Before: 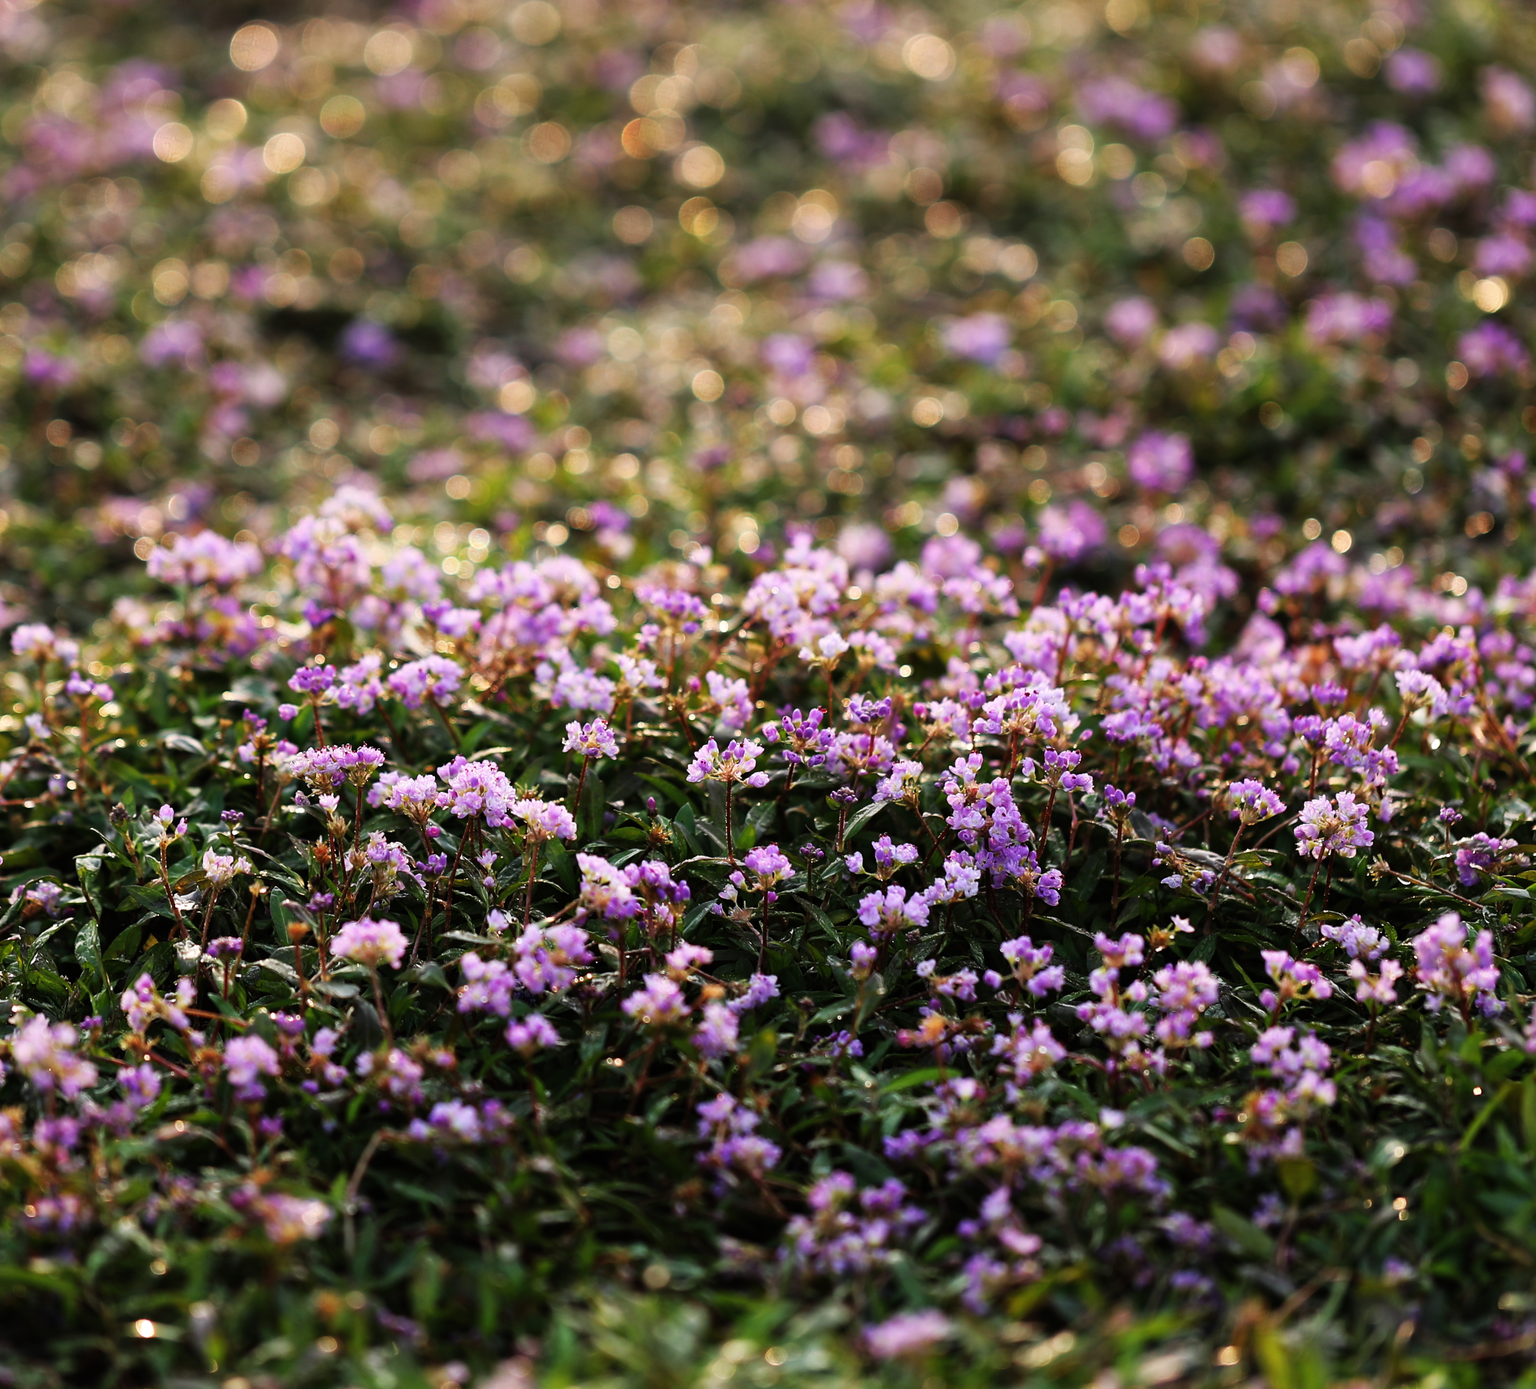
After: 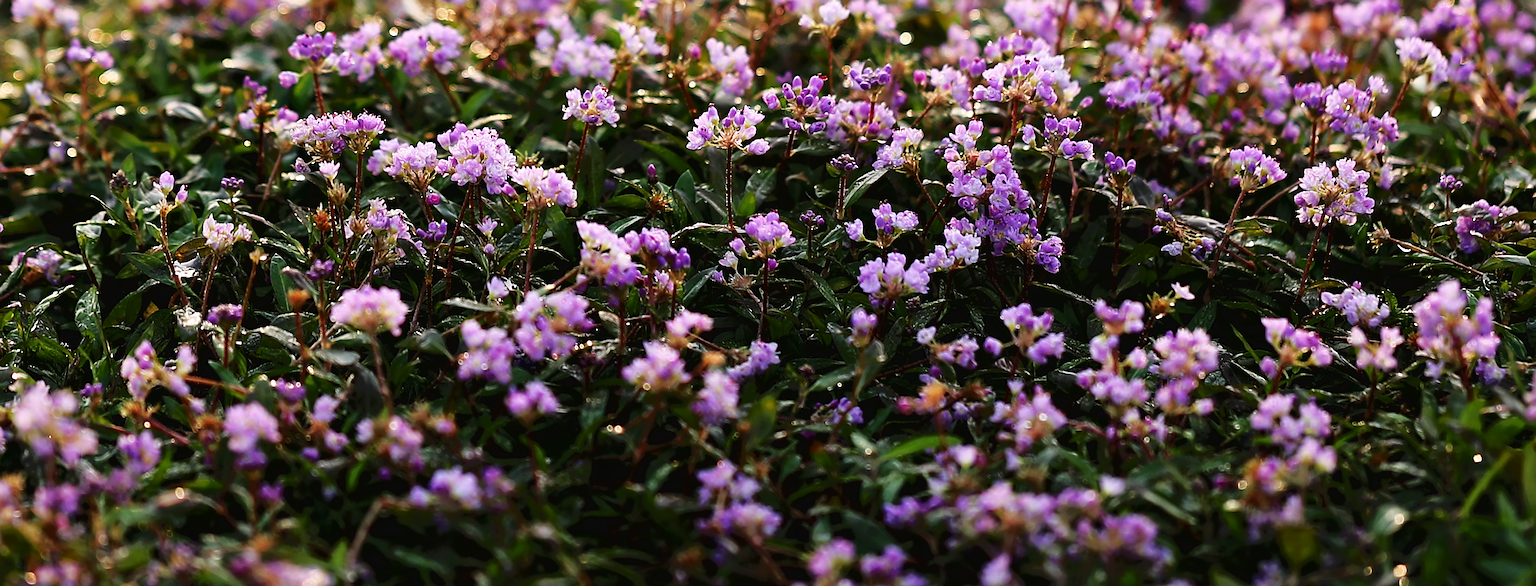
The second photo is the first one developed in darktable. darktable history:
crop: top 45.567%, bottom 12.205%
sharpen: on, module defaults
tone curve: curves: ch0 [(0, 0) (0.003, 0.026) (0.011, 0.024) (0.025, 0.022) (0.044, 0.031) (0.069, 0.067) (0.1, 0.094) (0.136, 0.102) (0.177, 0.14) (0.224, 0.189) (0.277, 0.238) (0.335, 0.325) (0.399, 0.379) (0.468, 0.453) (0.543, 0.528) (0.623, 0.609) (0.709, 0.695) (0.801, 0.793) (0.898, 0.898) (1, 1)], color space Lab, independent channels, preserve colors none
